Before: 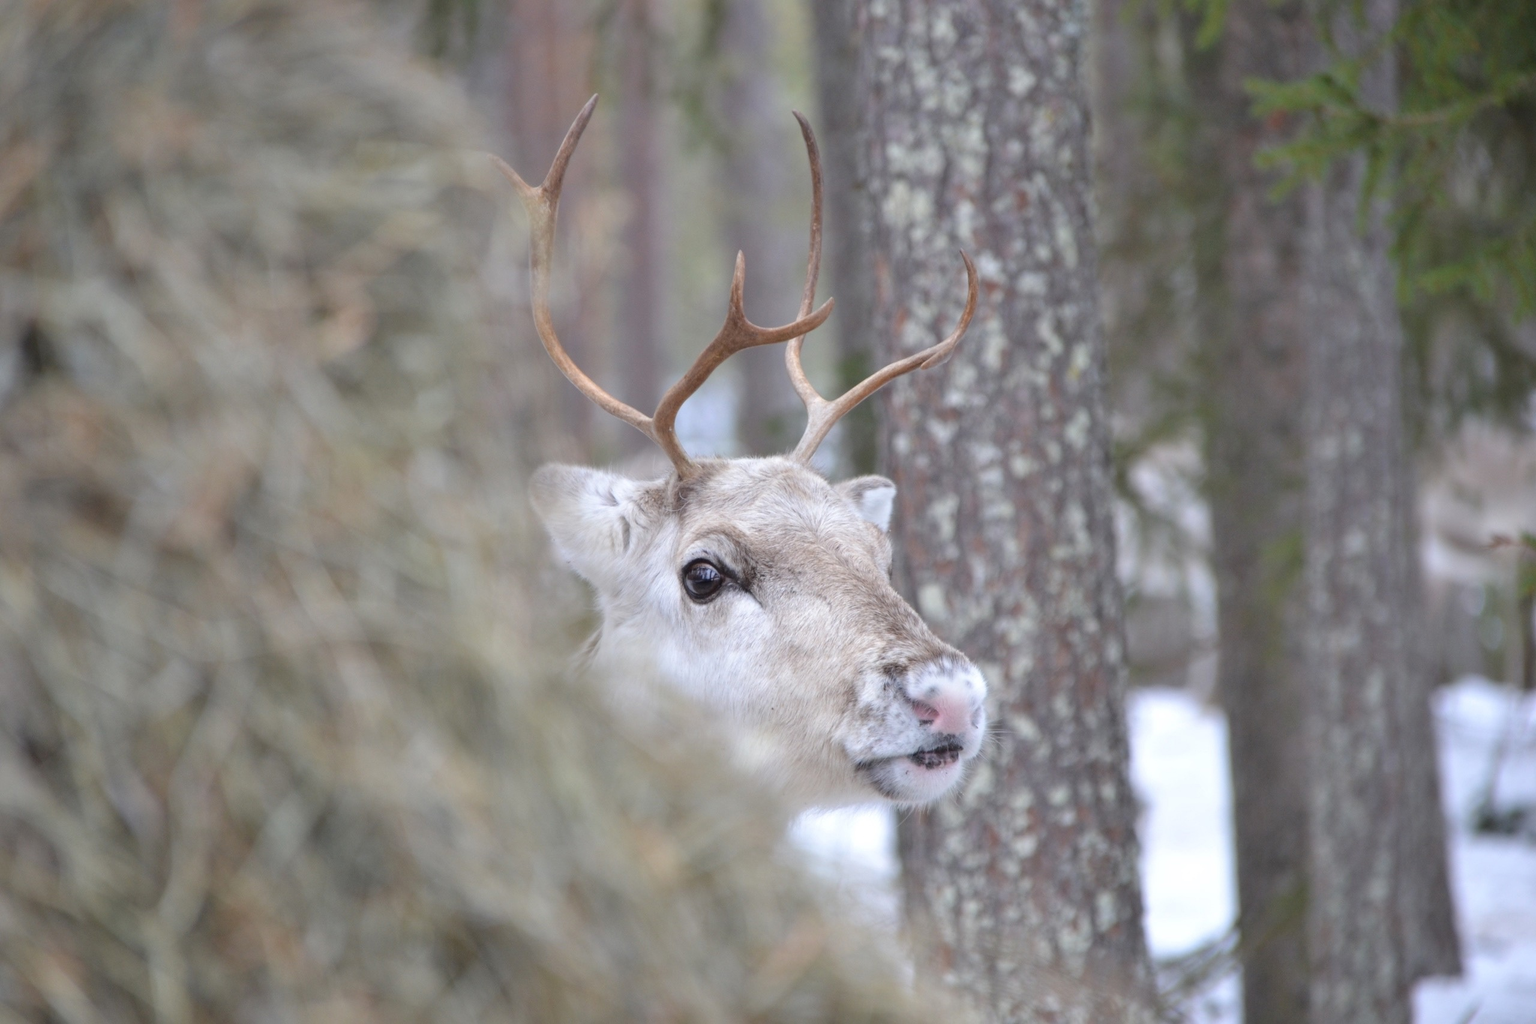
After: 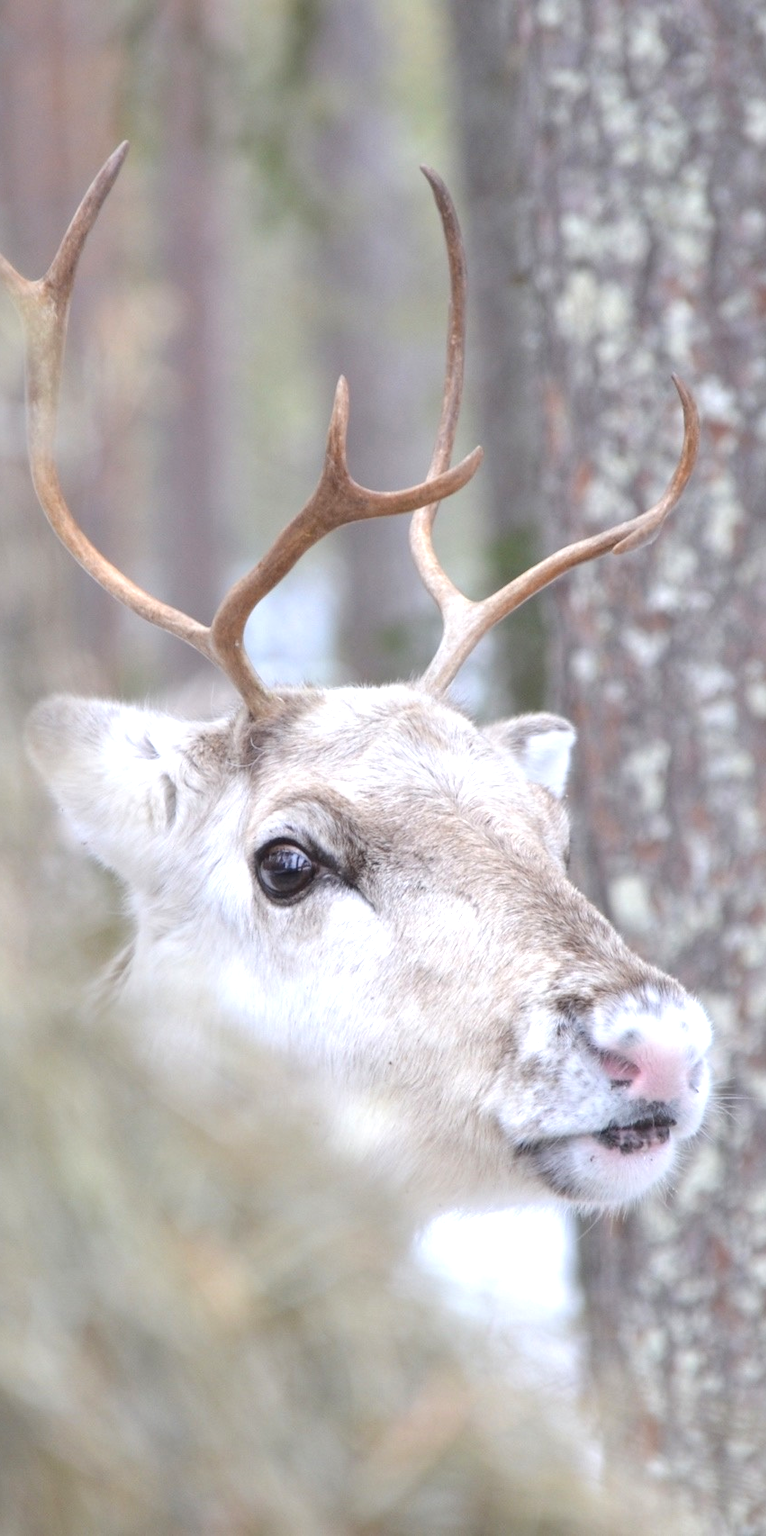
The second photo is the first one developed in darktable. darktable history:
crop: left 33.36%, right 33.36%
exposure: black level correction -0.002, exposure 0.54 EV, compensate highlight preservation false
